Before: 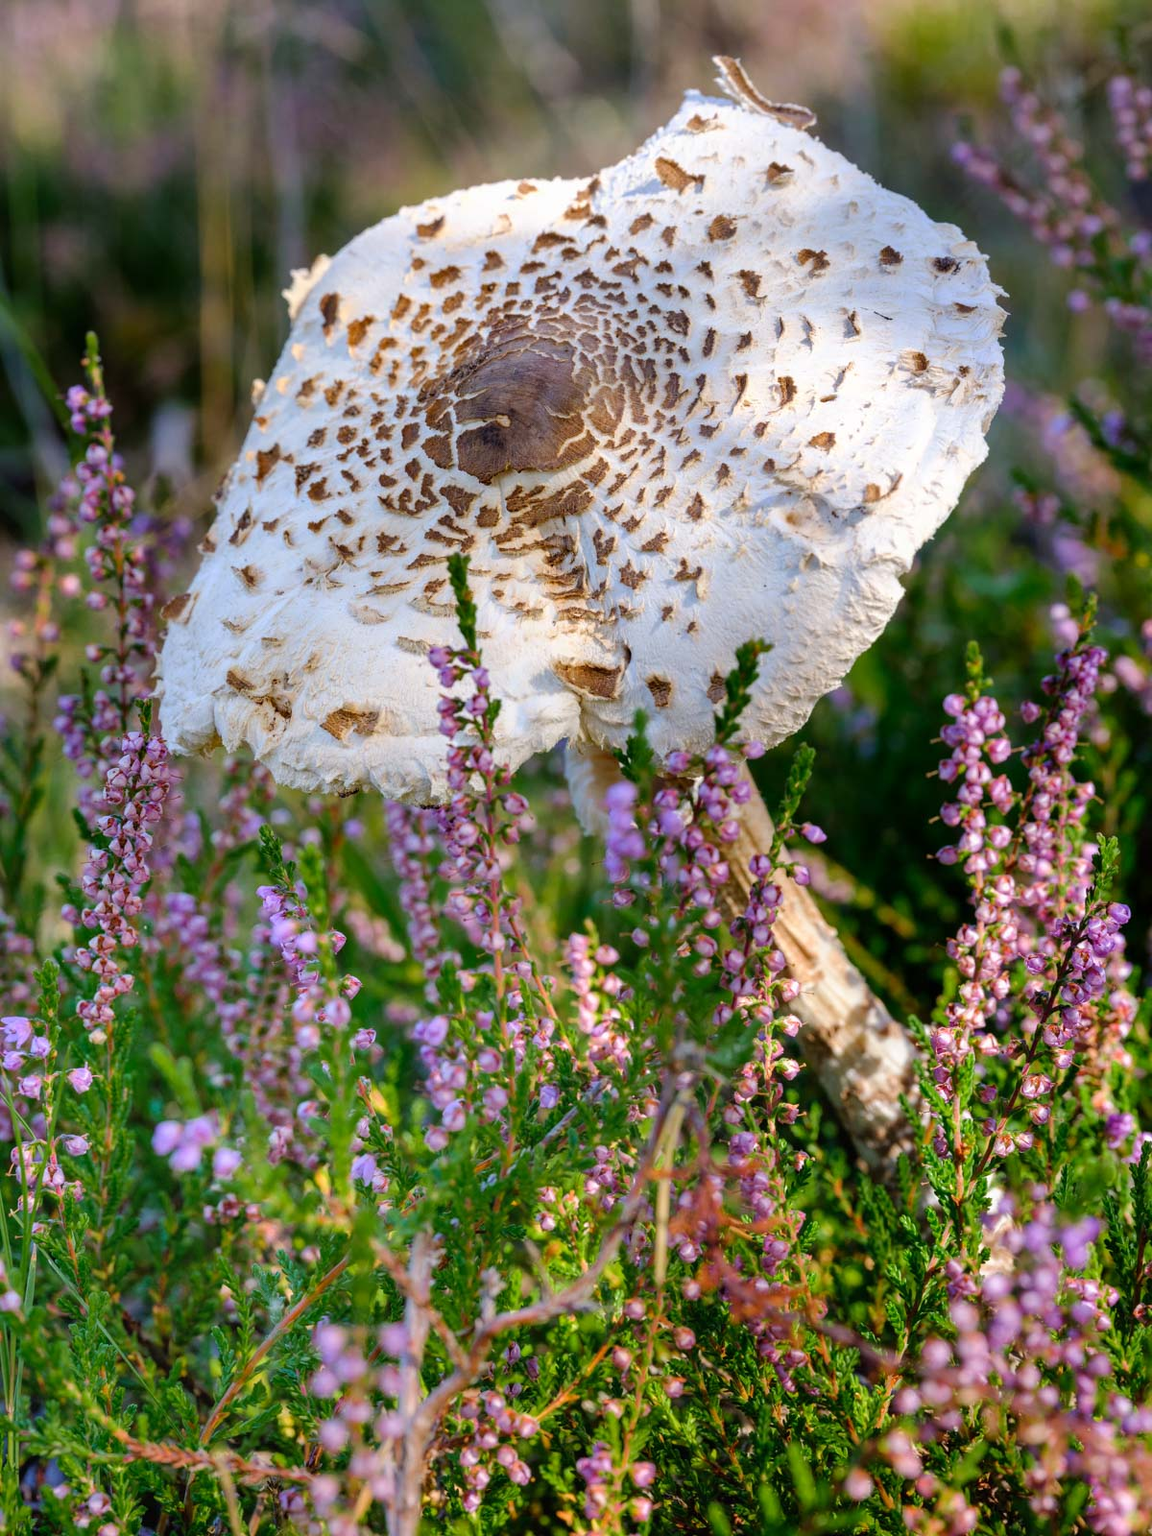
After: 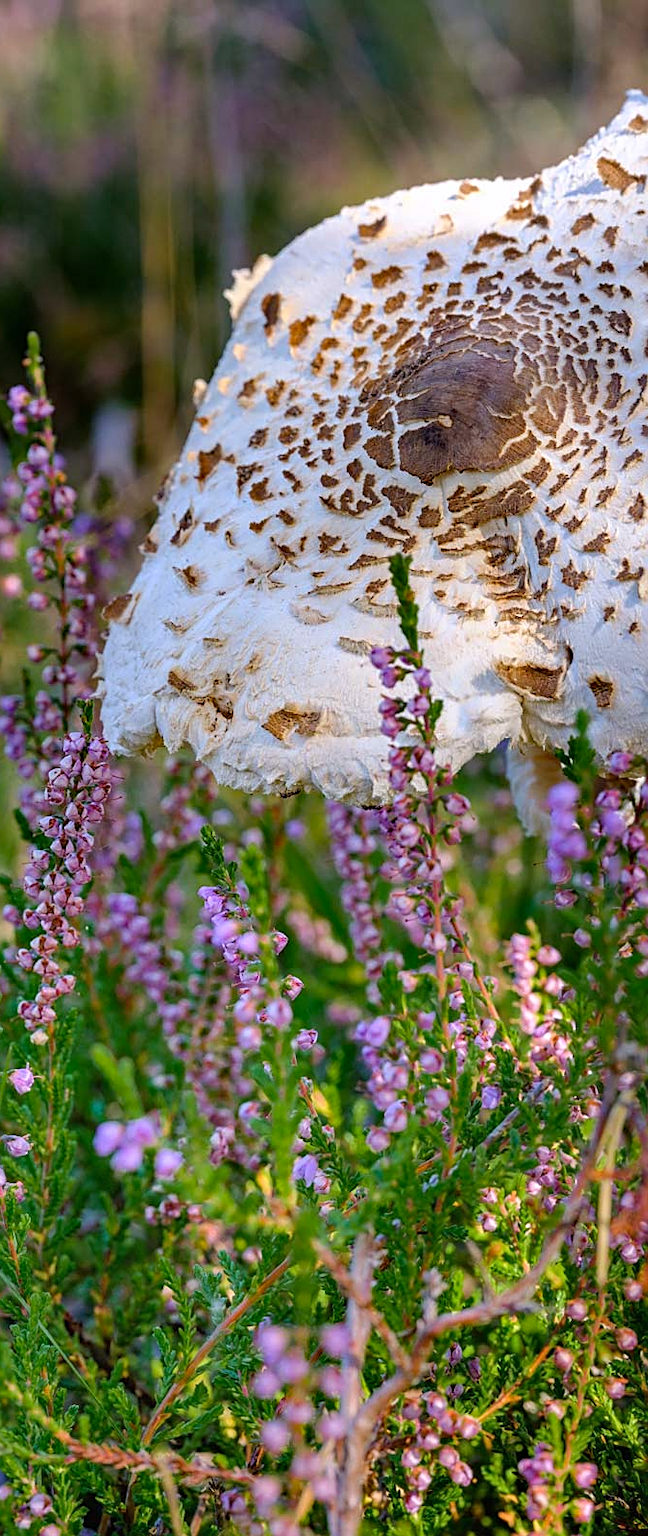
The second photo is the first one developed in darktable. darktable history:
haze removal: adaptive false
white balance: red 1.004, blue 1.024
crop: left 5.114%, right 38.589%
sharpen: on, module defaults
